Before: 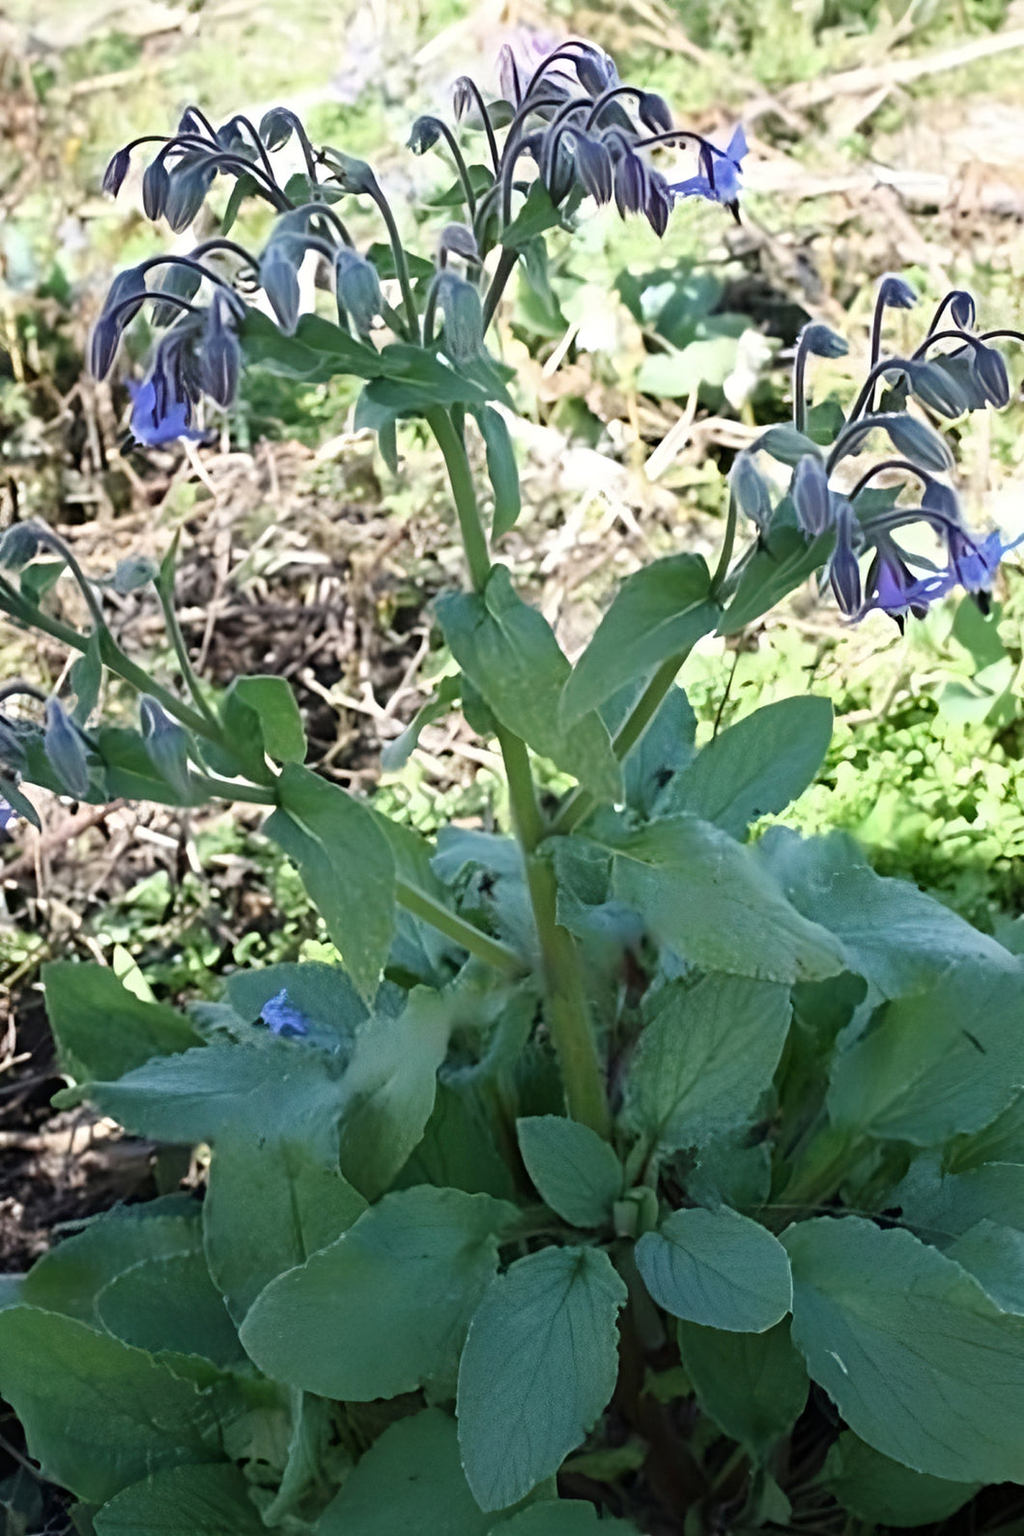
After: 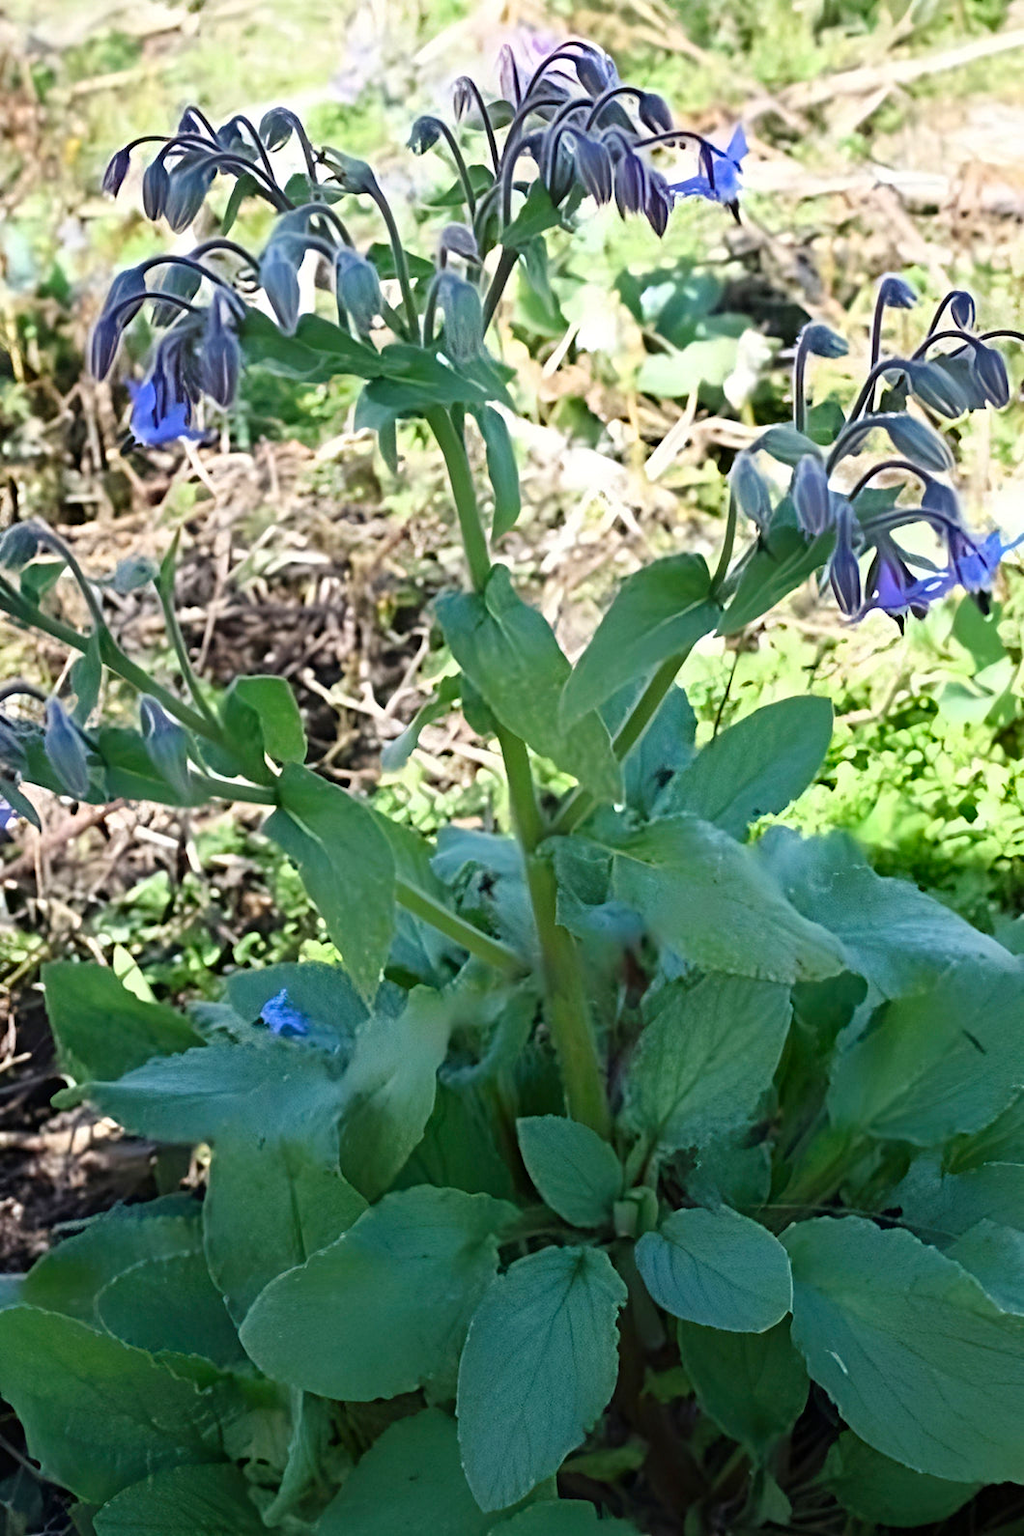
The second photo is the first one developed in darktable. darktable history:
color correction: highlights b* 0.016, saturation 1.28
